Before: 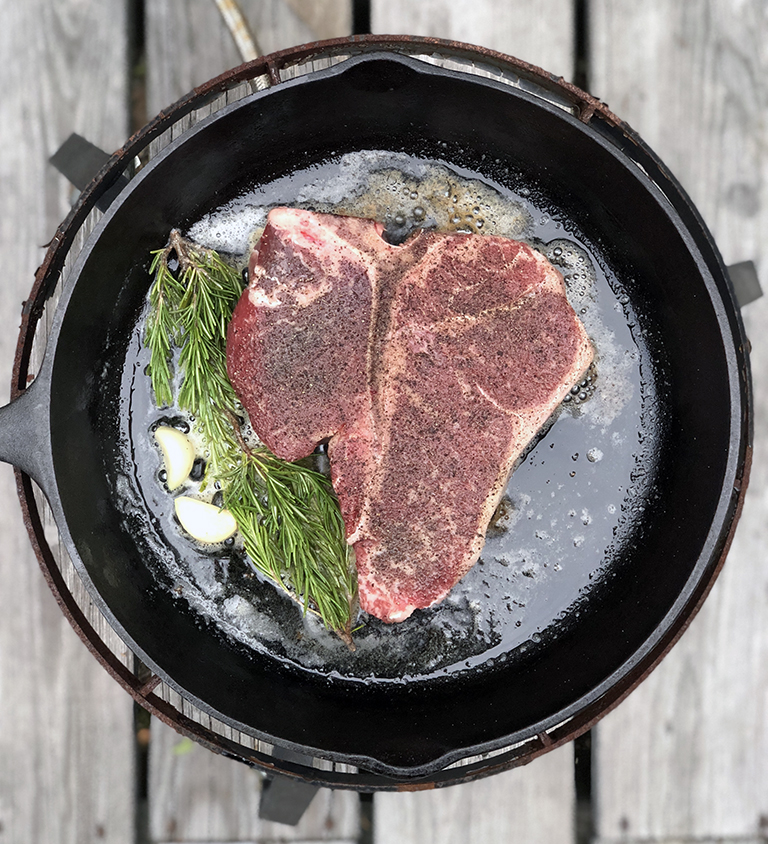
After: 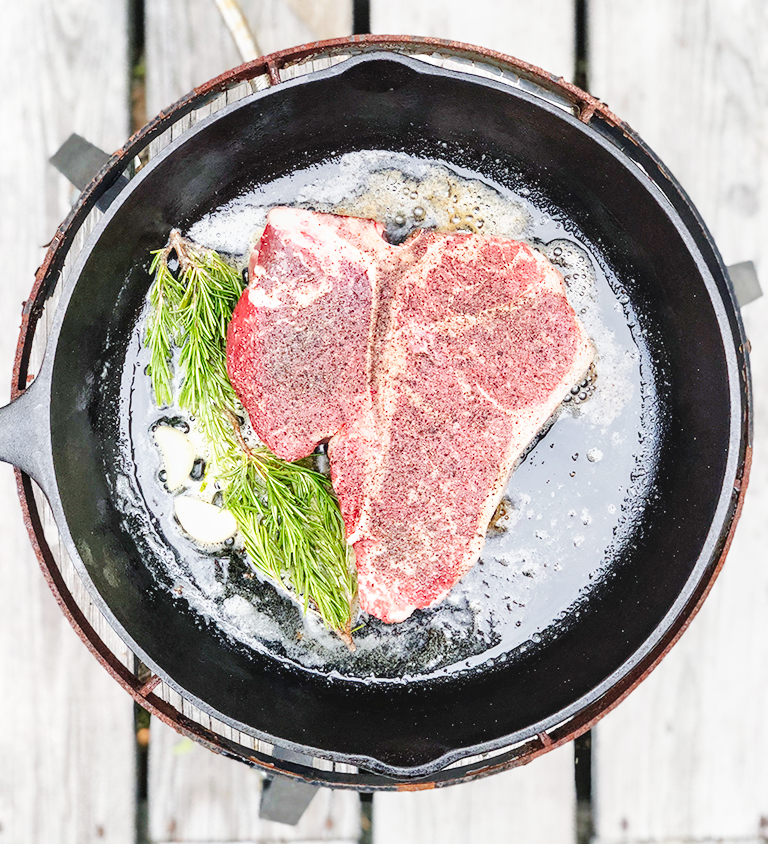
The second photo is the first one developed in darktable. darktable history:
tone equalizer: -7 EV 0.158 EV, -6 EV 0.594 EV, -5 EV 1.14 EV, -4 EV 1.34 EV, -3 EV 1.17 EV, -2 EV 0.6 EV, -1 EV 0.155 EV, smoothing diameter 24.95%, edges refinement/feathering 11.26, preserve details guided filter
local contrast: on, module defaults
base curve: curves: ch0 [(0, 0.003) (0.001, 0.002) (0.006, 0.004) (0.02, 0.022) (0.048, 0.086) (0.094, 0.234) (0.162, 0.431) (0.258, 0.629) (0.385, 0.8) (0.548, 0.918) (0.751, 0.988) (1, 1)], preserve colors none
